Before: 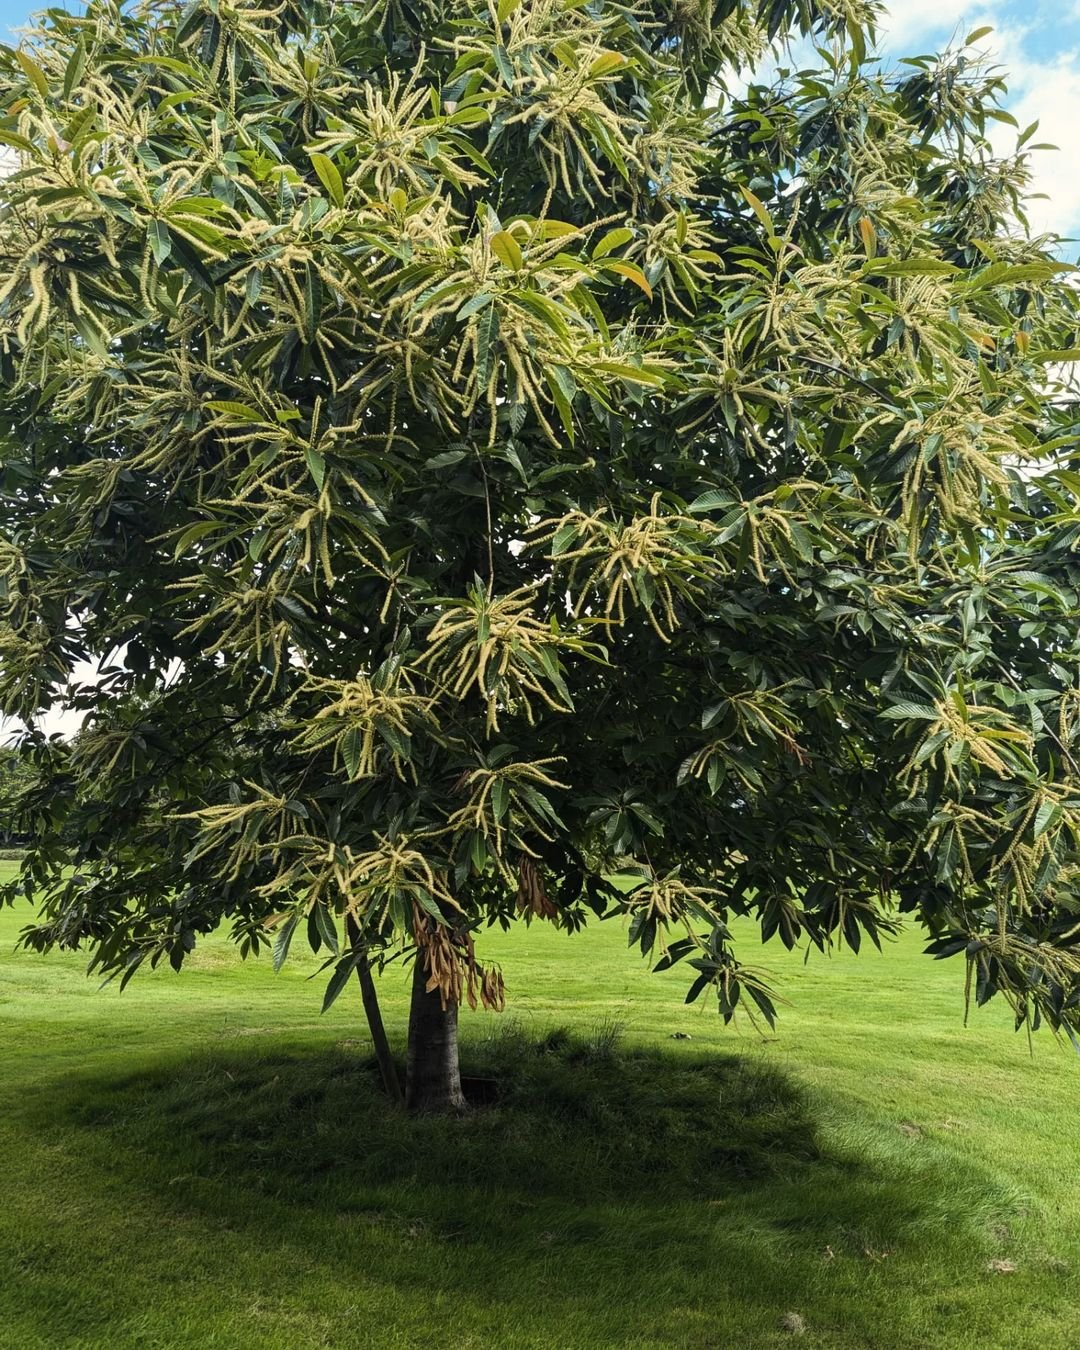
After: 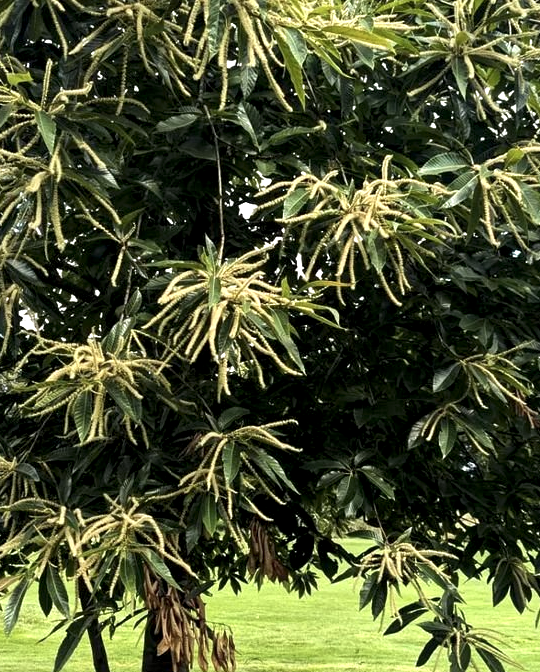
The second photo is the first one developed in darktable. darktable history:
local contrast: highlights 186%, shadows 134%, detail 139%, midtone range 0.256
crop: left 24.963%, top 25.026%, right 24.987%, bottom 25.146%
contrast equalizer: octaves 7, y [[0.5 ×4, 0.467, 0.376], [0.5 ×6], [0.5 ×6], [0 ×6], [0 ×6]], mix 0.198
